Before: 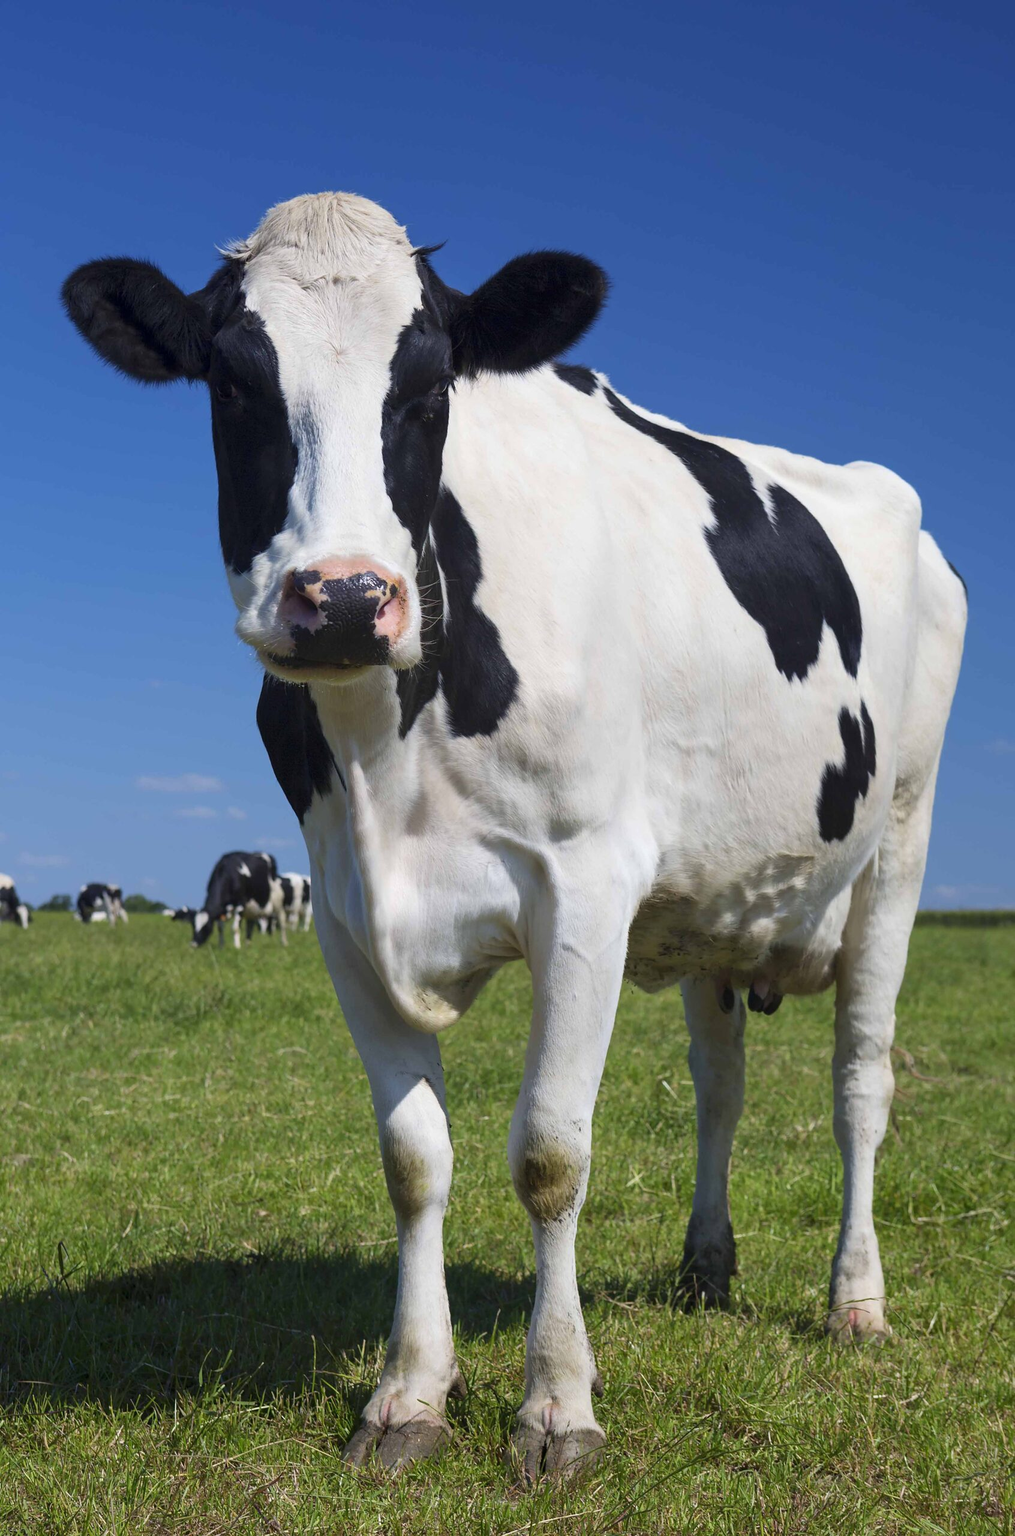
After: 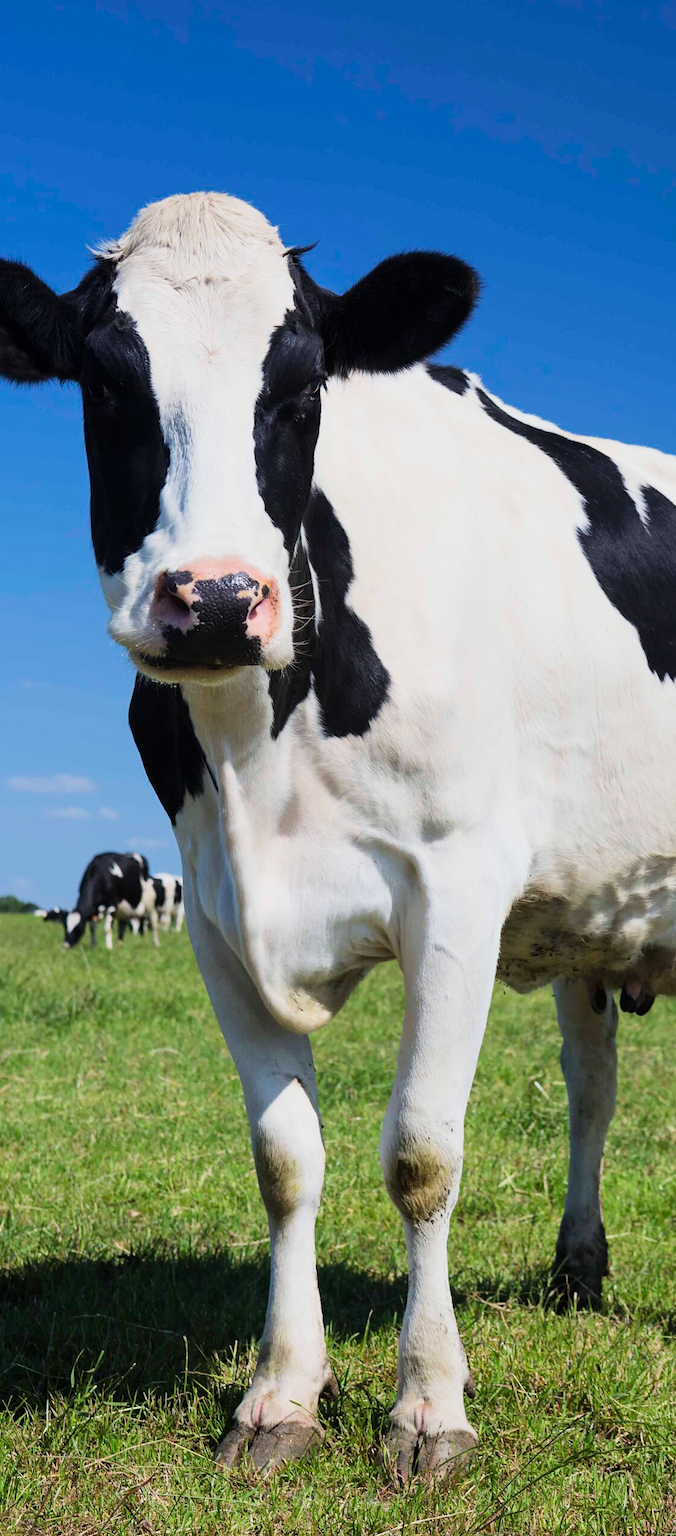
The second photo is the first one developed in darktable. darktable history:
exposure: black level correction -0.002, exposure 0.54 EV, compensate highlight preservation false
crop and rotate: left 12.673%, right 20.66%
filmic rgb: black relative exposure -7.5 EV, white relative exposure 5 EV, hardness 3.31, contrast 1.3, contrast in shadows safe
